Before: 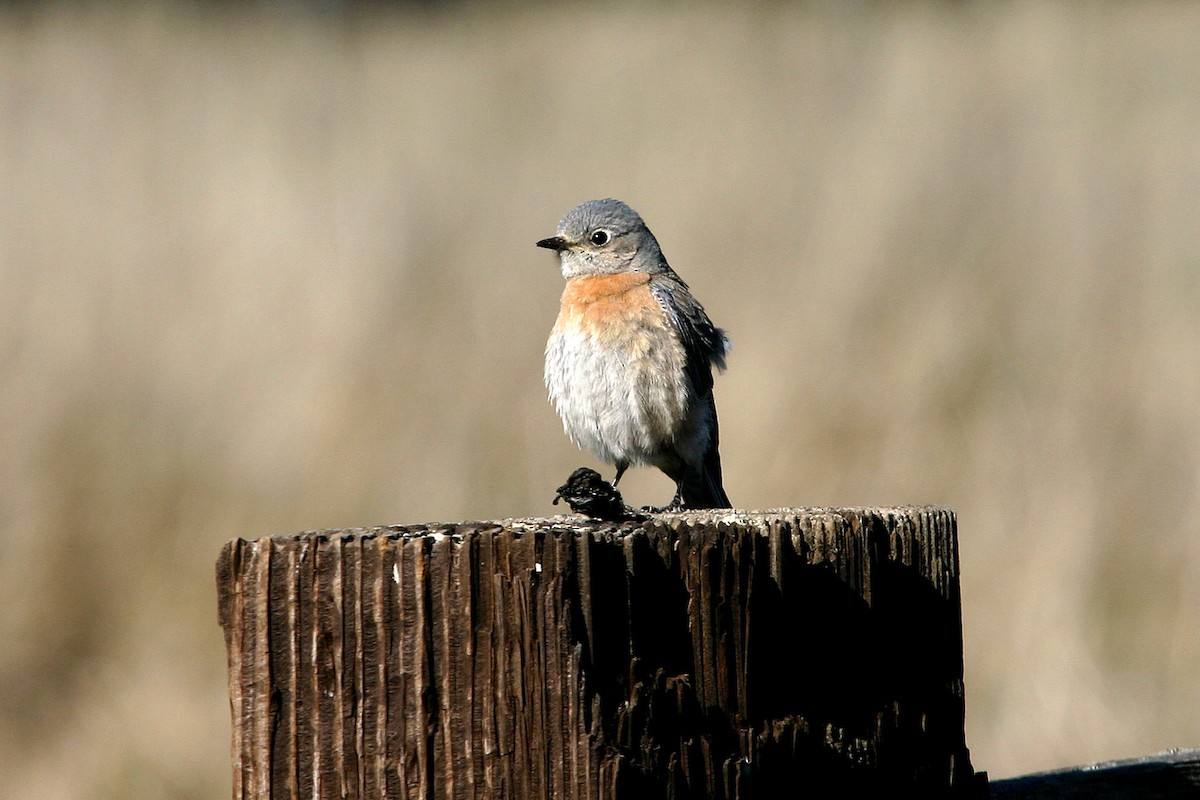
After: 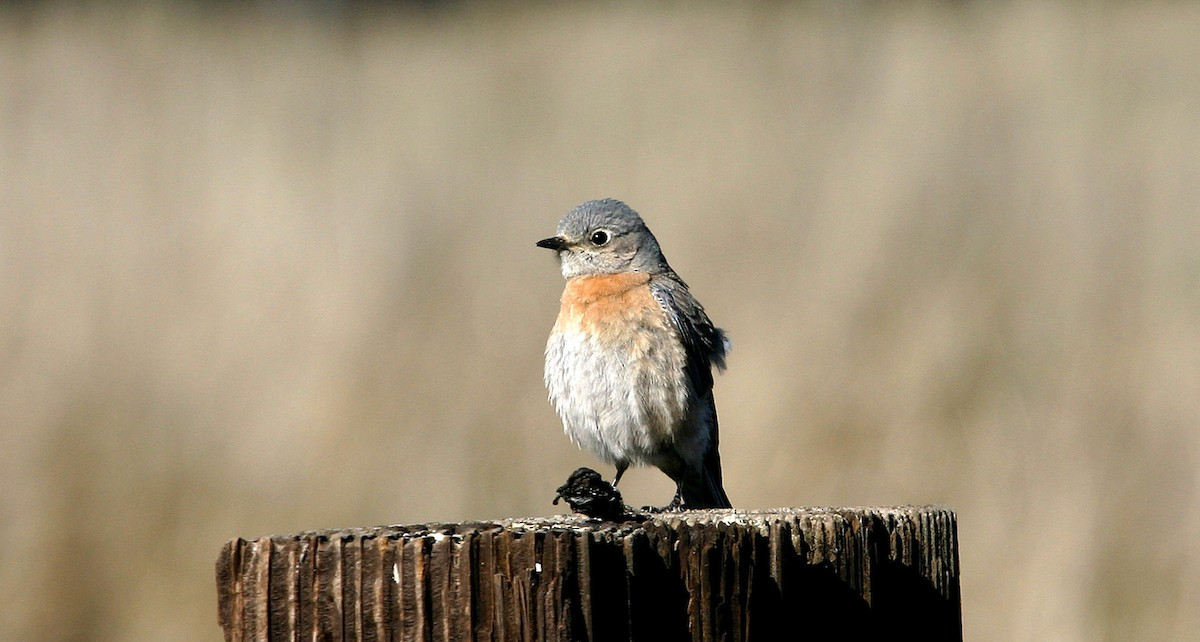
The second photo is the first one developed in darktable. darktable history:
crop: bottom 19.669%
